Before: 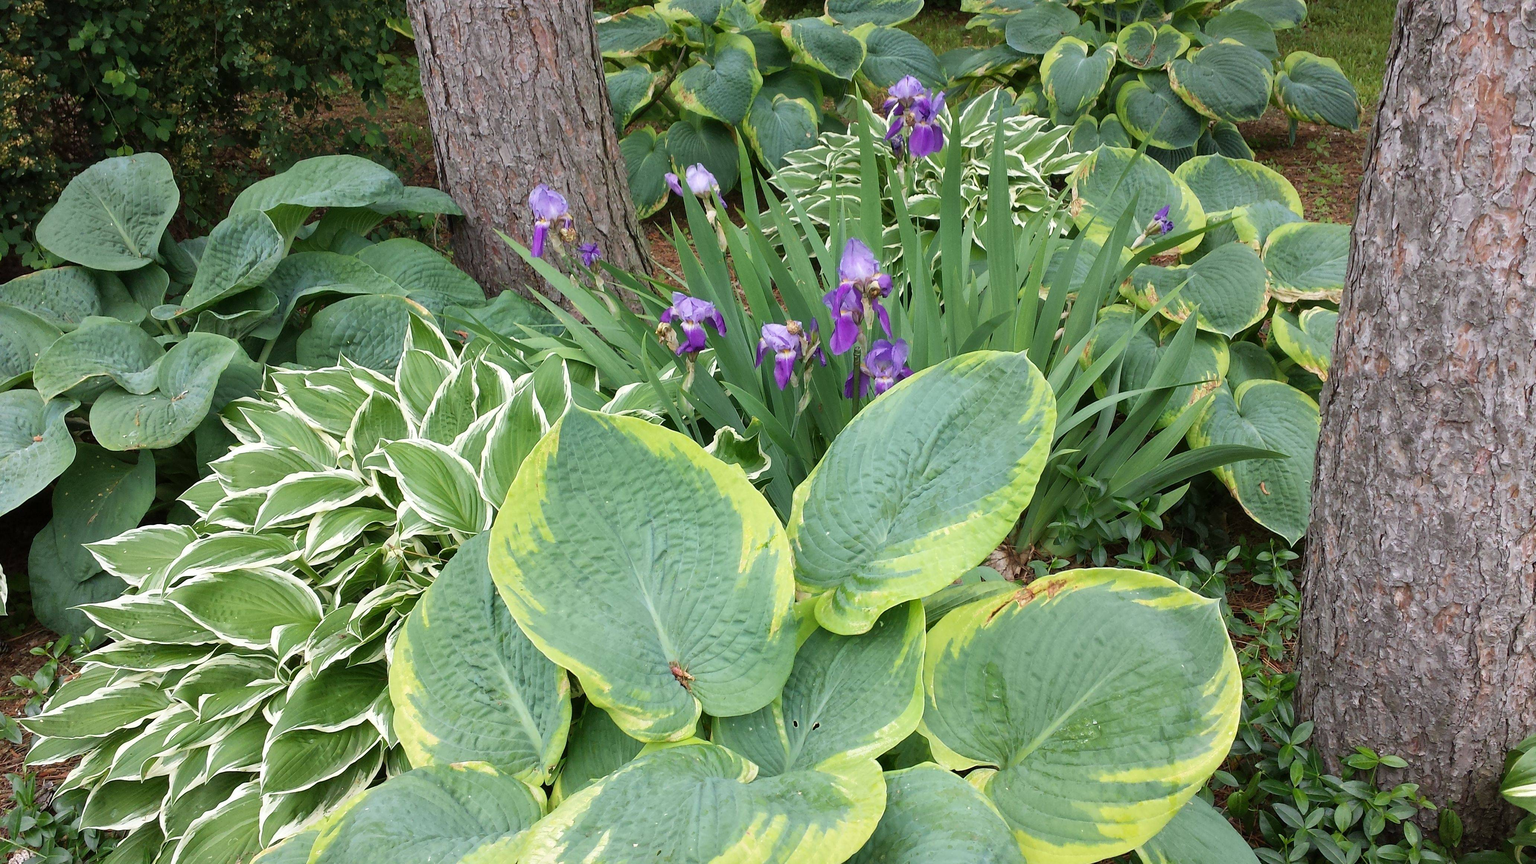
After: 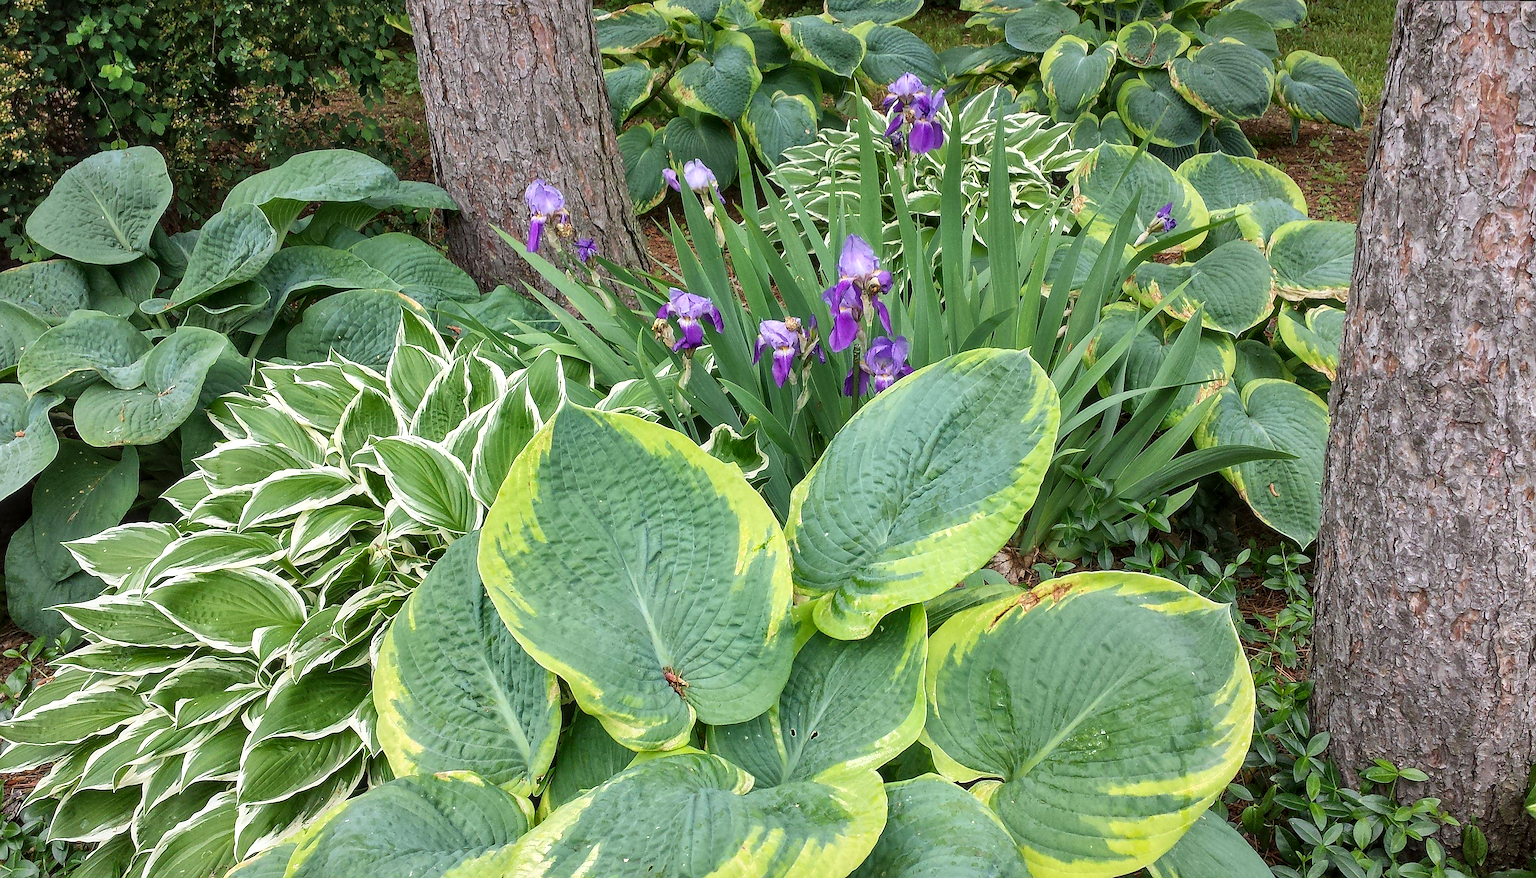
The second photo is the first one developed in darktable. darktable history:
local contrast: on, module defaults
sharpen: radius 1.4, amount 1.25, threshold 0.7
contrast brightness saturation: contrast 0.1, brightness 0.03, saturation 0.09
rotate and perspective: rotation 0.226°, lens shift (vertical) -0.042, crop left 0.023, crop right 0.982, crop top 0.006, crop bottom 0.994
white balance: emerald 1
color balance: contrast -0.5%
tone equalizer: on, module defaults
shadows and highlights: white point adjustment 0.05, highlights color adjustment 55.9%, soften with gaussian
